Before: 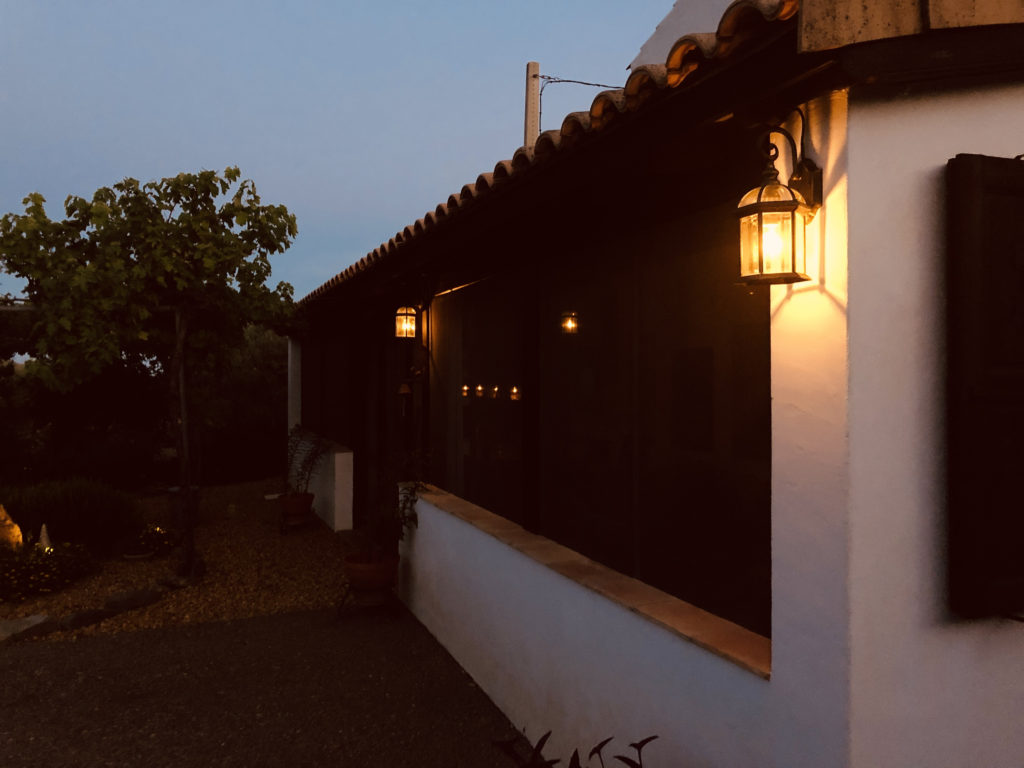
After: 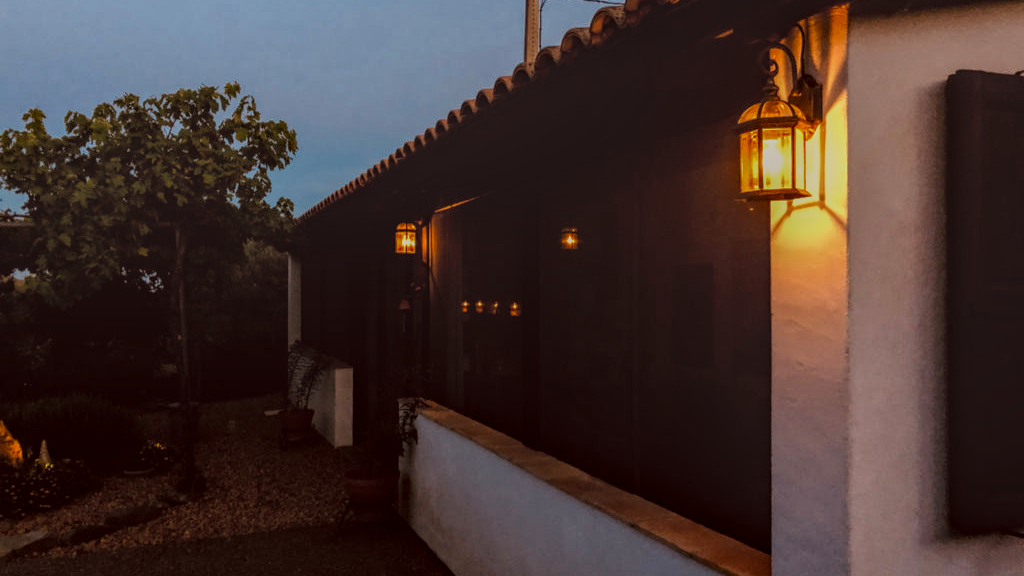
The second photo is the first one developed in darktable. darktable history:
crop: top 11.038%, bottom 13.962%
color correction: saturation 0.99
local contrast: highlights 20%, shadows 30%, detail 200%, midtone range 0.2
exposure: compensate highlight preservation false
tone equalizer: -8 EV -0.417 EV, -7 EV -0.389 EV, -6 EV -0.333 EV, -5 EV -0.222 EV, -3 EV 0.222 EV, -2 EV 0.333 EV, -1 EV 0.389 EV, +0 EV 0.417 EV, edges refinement/feathering 500, mask exposure compensation -1.57 EV, preserve details no
